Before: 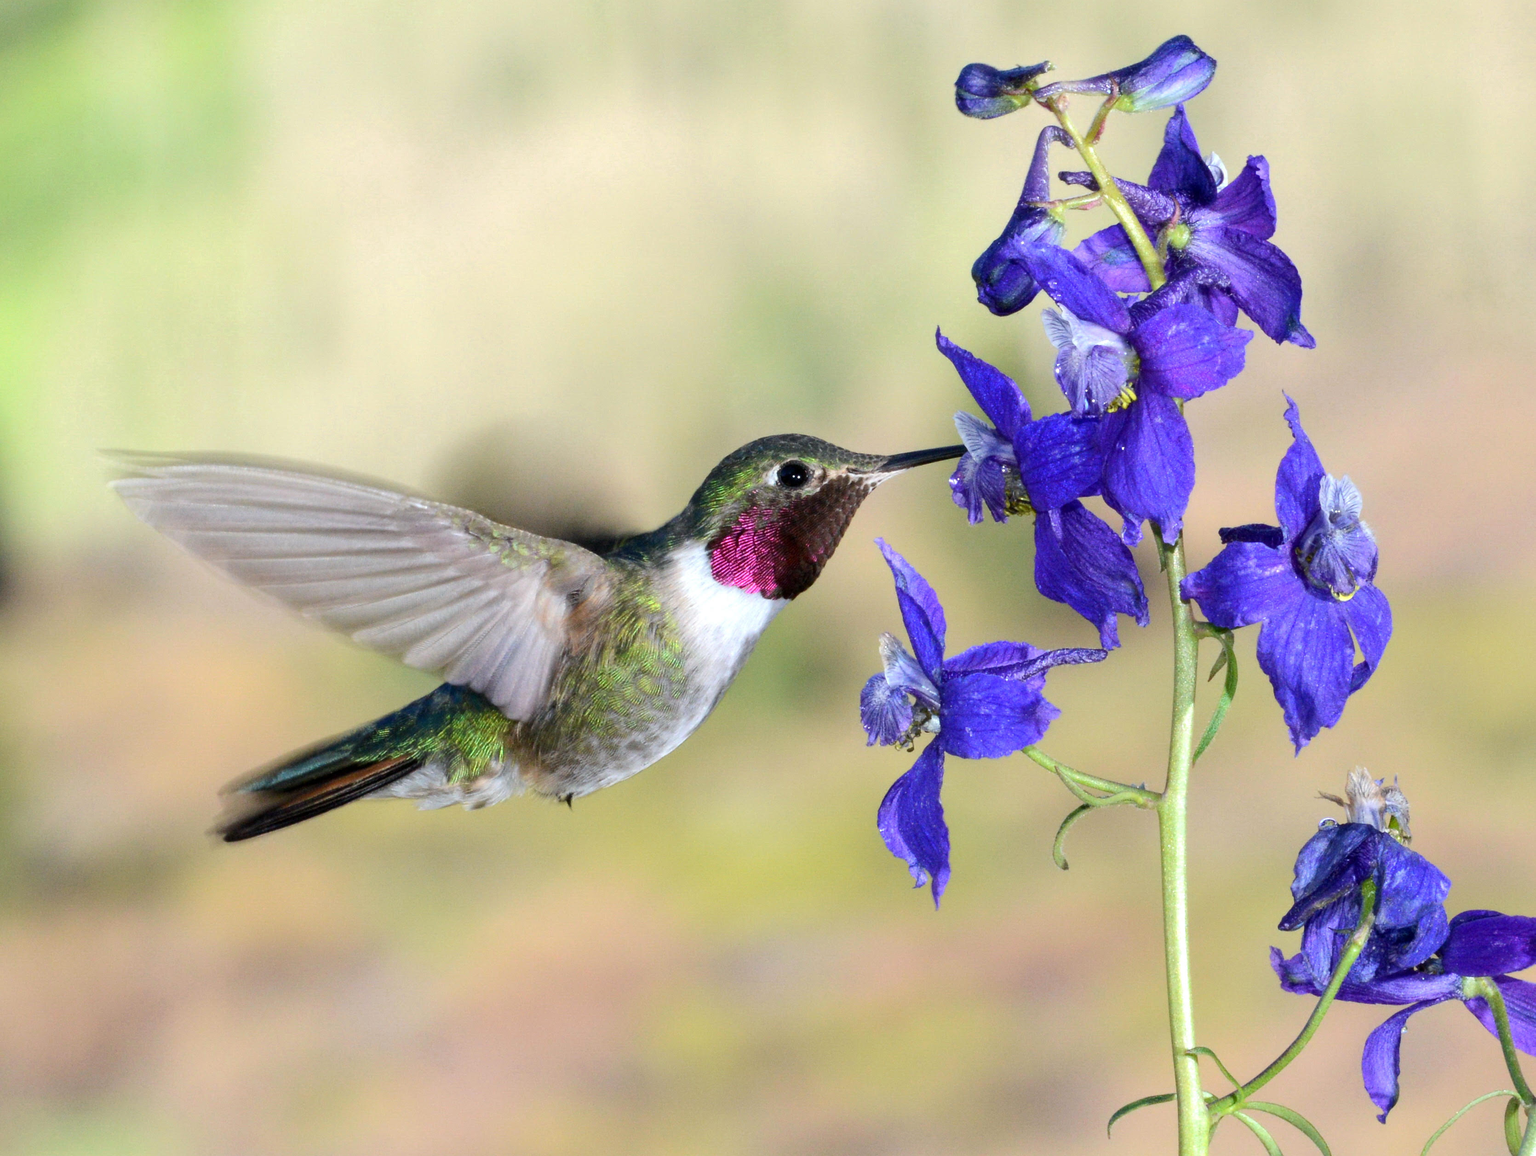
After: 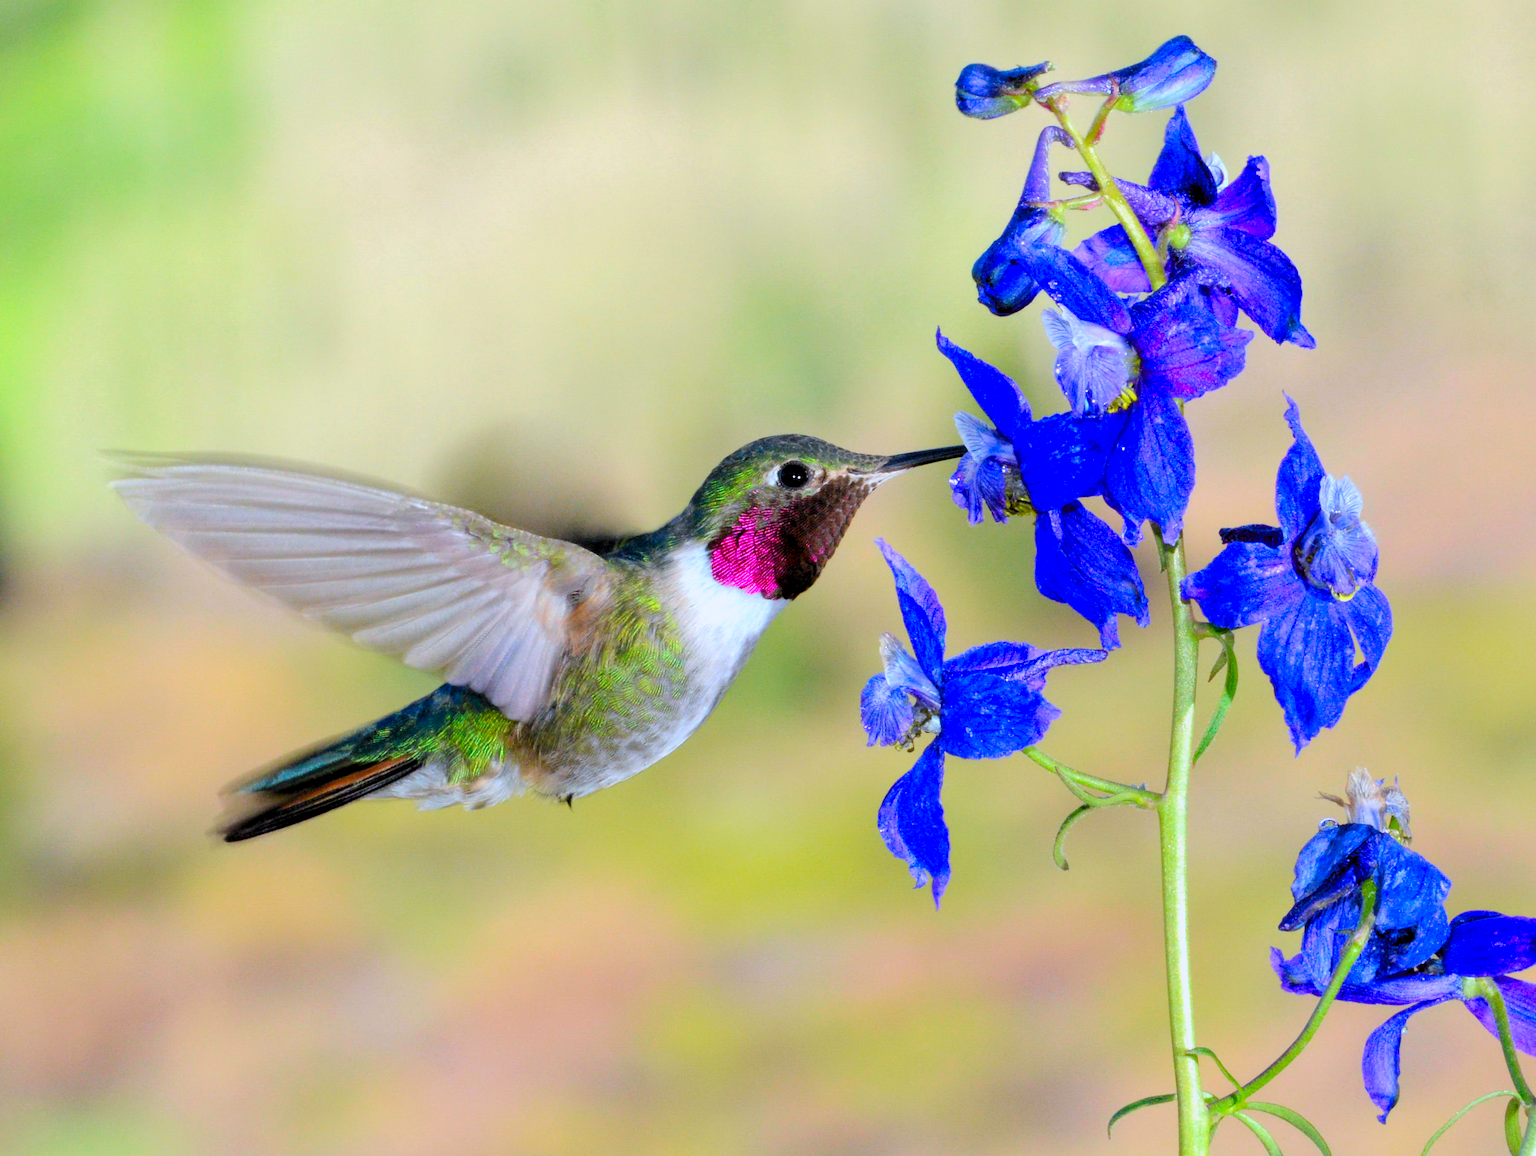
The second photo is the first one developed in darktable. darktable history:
tone curve: curves: ch0 [(0.047, 0) (0.292, 0.352) (0.657, 0.678) (1, 0.958)], color space Lab, linked channels, preserve colors none
contrast brightness saturation: saturation 0.5
white balance: red 0.974, blue 1.044
